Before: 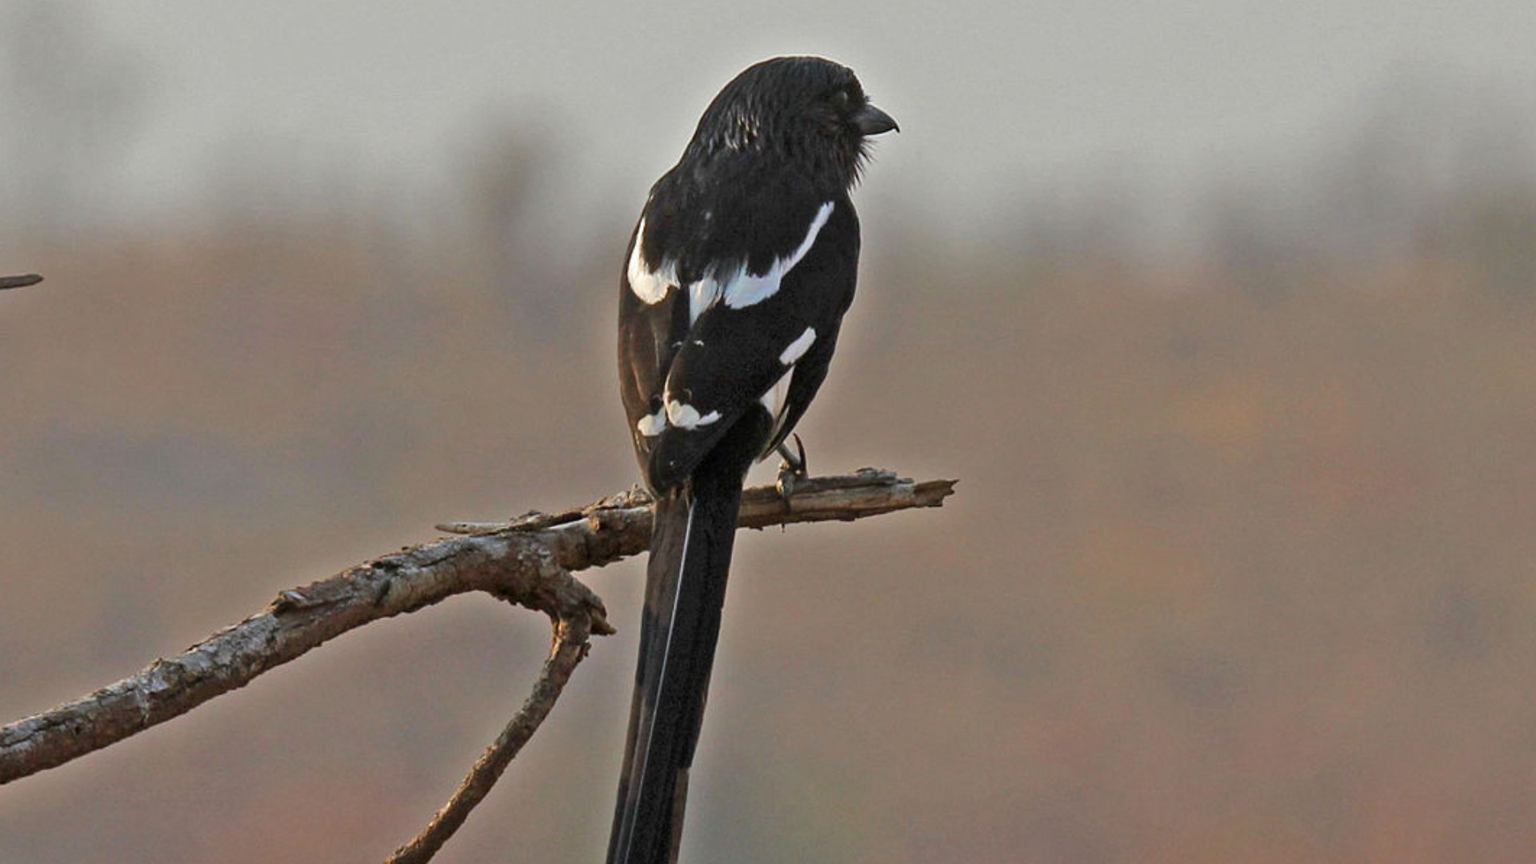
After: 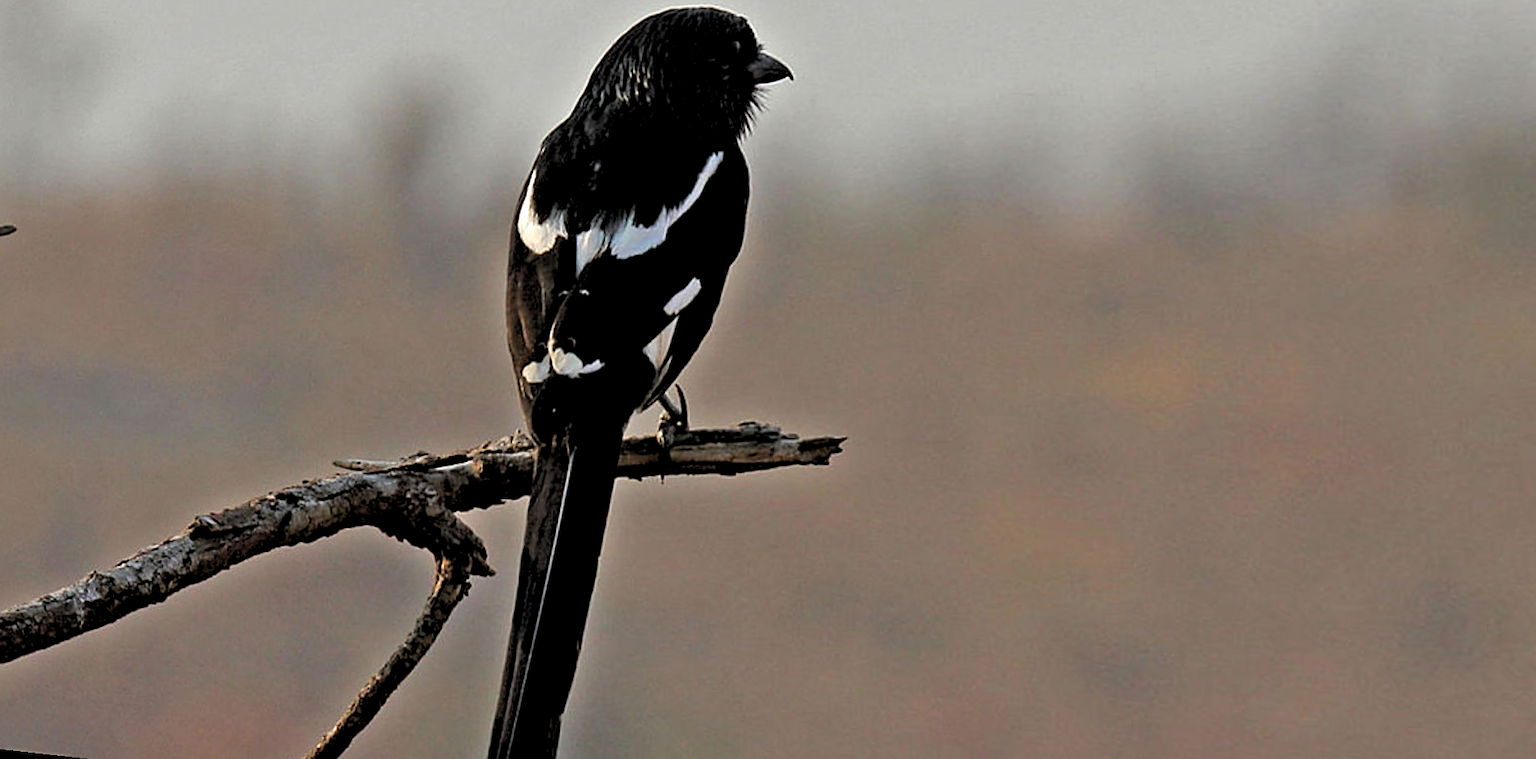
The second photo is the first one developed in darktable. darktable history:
sharpen: on, module defaults
rgb levels: levels [[0.034, 0.472, 0.904], [0, 0.5, 1], [0, 0.5, 1]]
rotate and perspective: rotation 1.69°, lens shift (vertical) -0.023, lens shift (horizontal) -0.291, crop left 0.025, crop right 0.988, crop top 0.092, crop bottom 0.842
